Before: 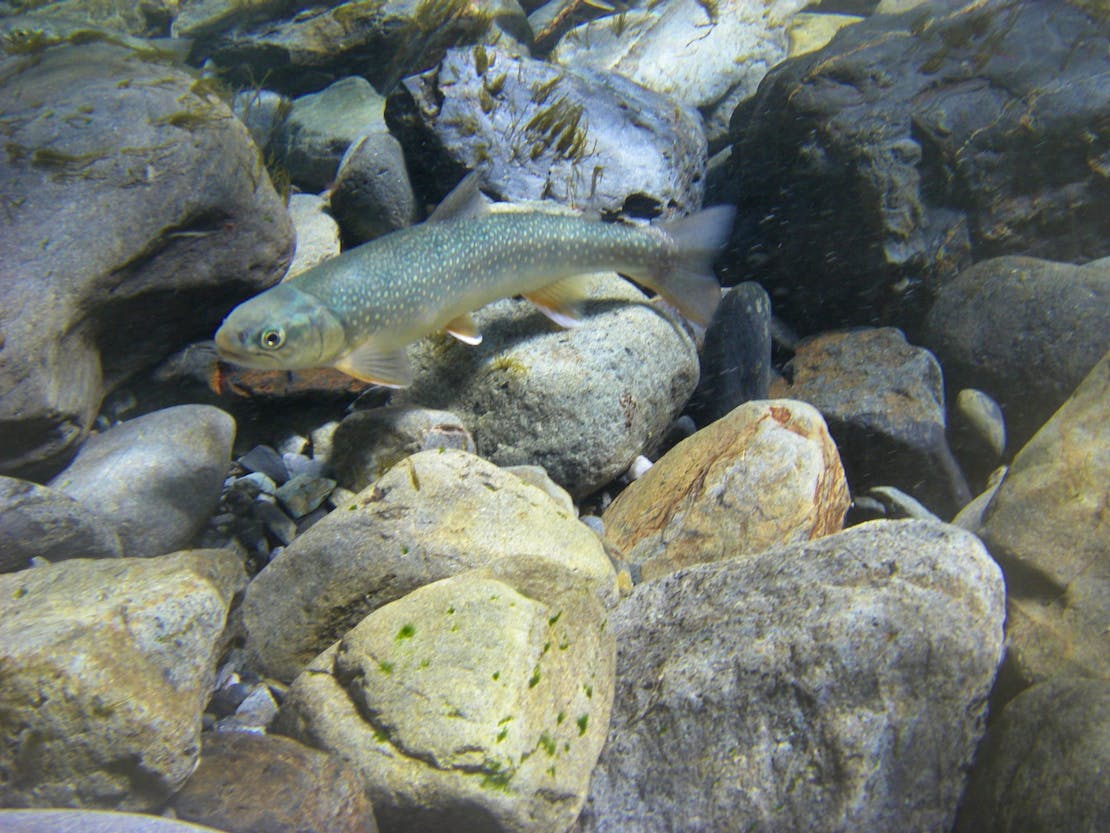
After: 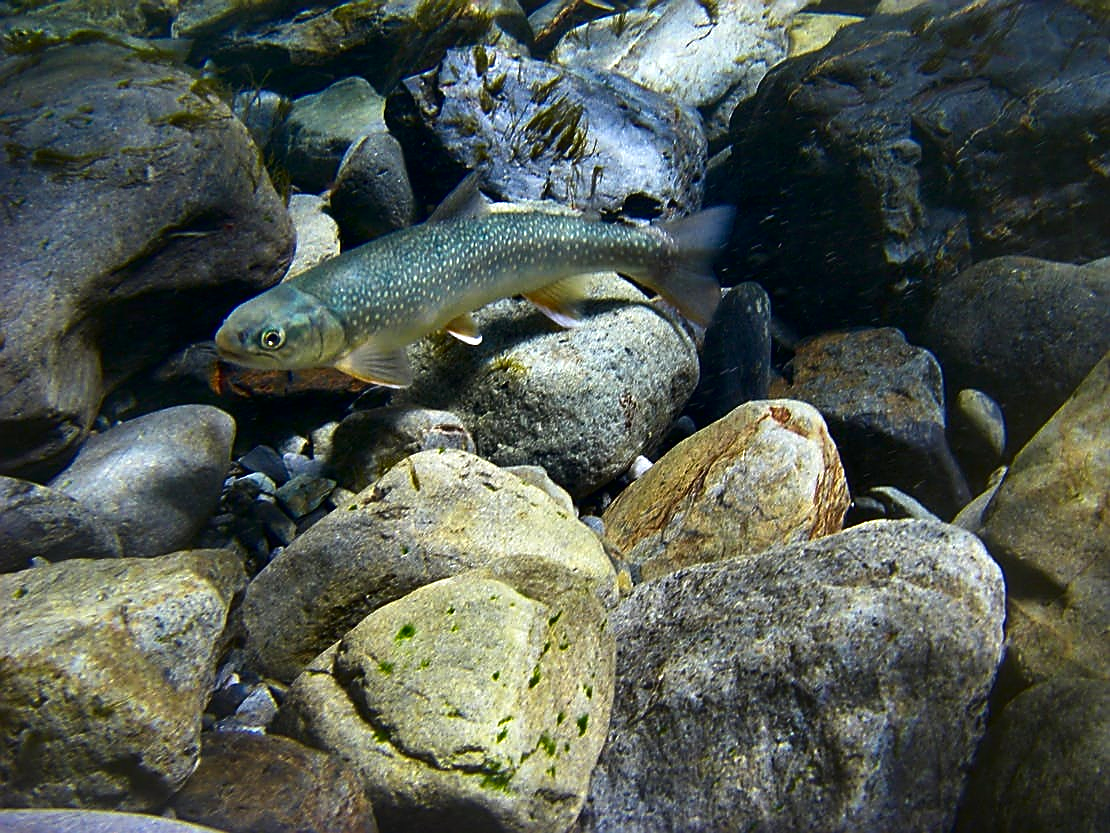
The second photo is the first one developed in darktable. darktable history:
contrast equalizer: octaves 7, y [[0.6 ×6], [0.55 ×6], [0 ×6], [0 ×6], [0 ×6]], mix 0.353
tone equalizer: on, module defaults
sharpen: radius 1.406, amount 1.252, threshold 0.849
contrast brightness saturation: contrast 0.096, brightness -0.261, saturation 0.137
